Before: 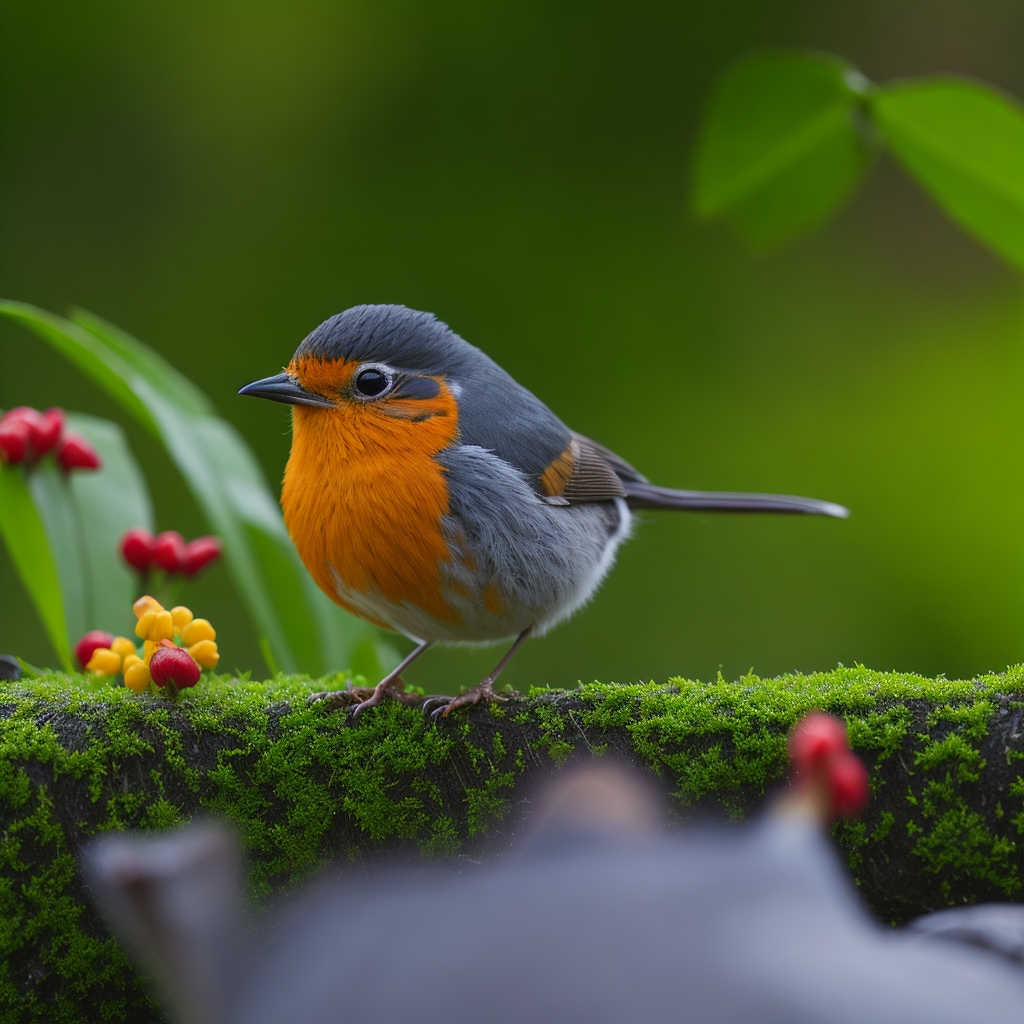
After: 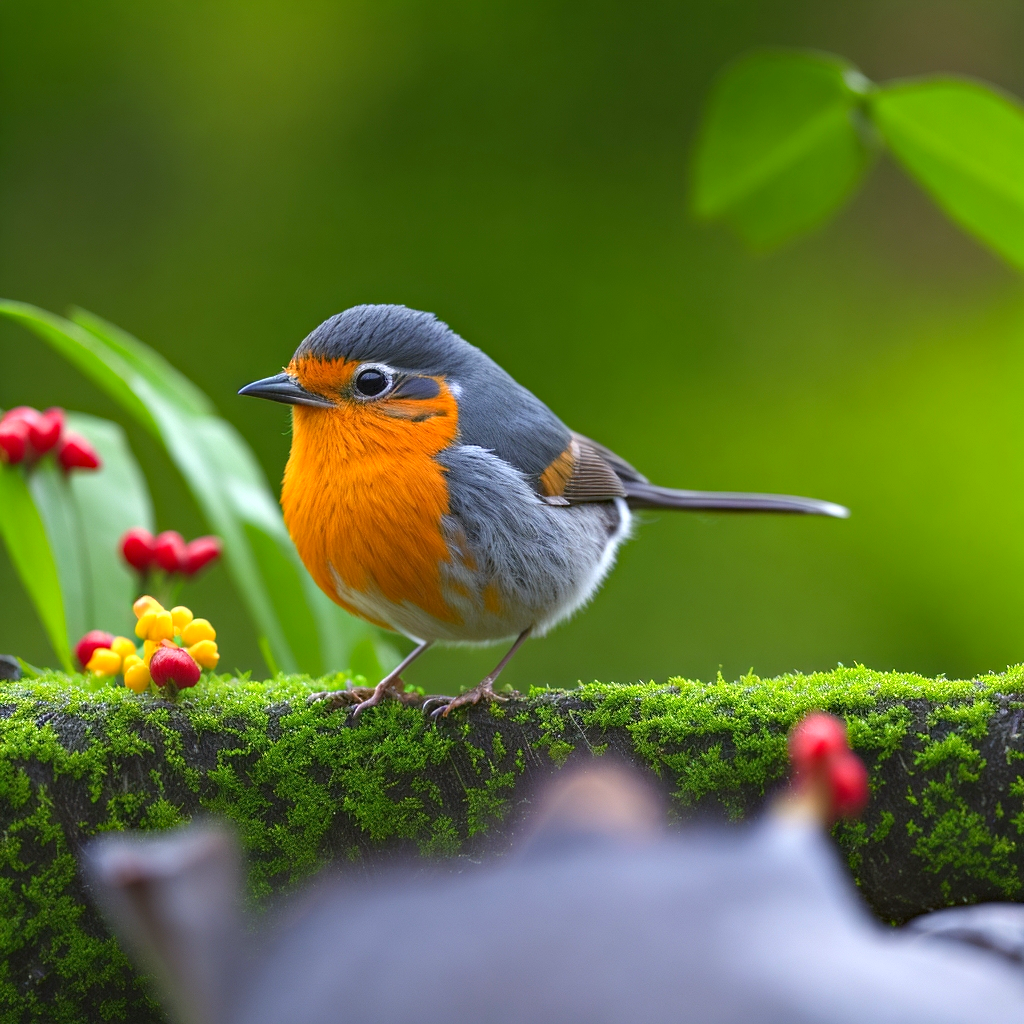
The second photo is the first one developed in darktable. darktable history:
exposure: black level correction 0, exposure 0.897 EV, compensate highlight preservation false
haze removal: compatibility mode true, adaptive false
